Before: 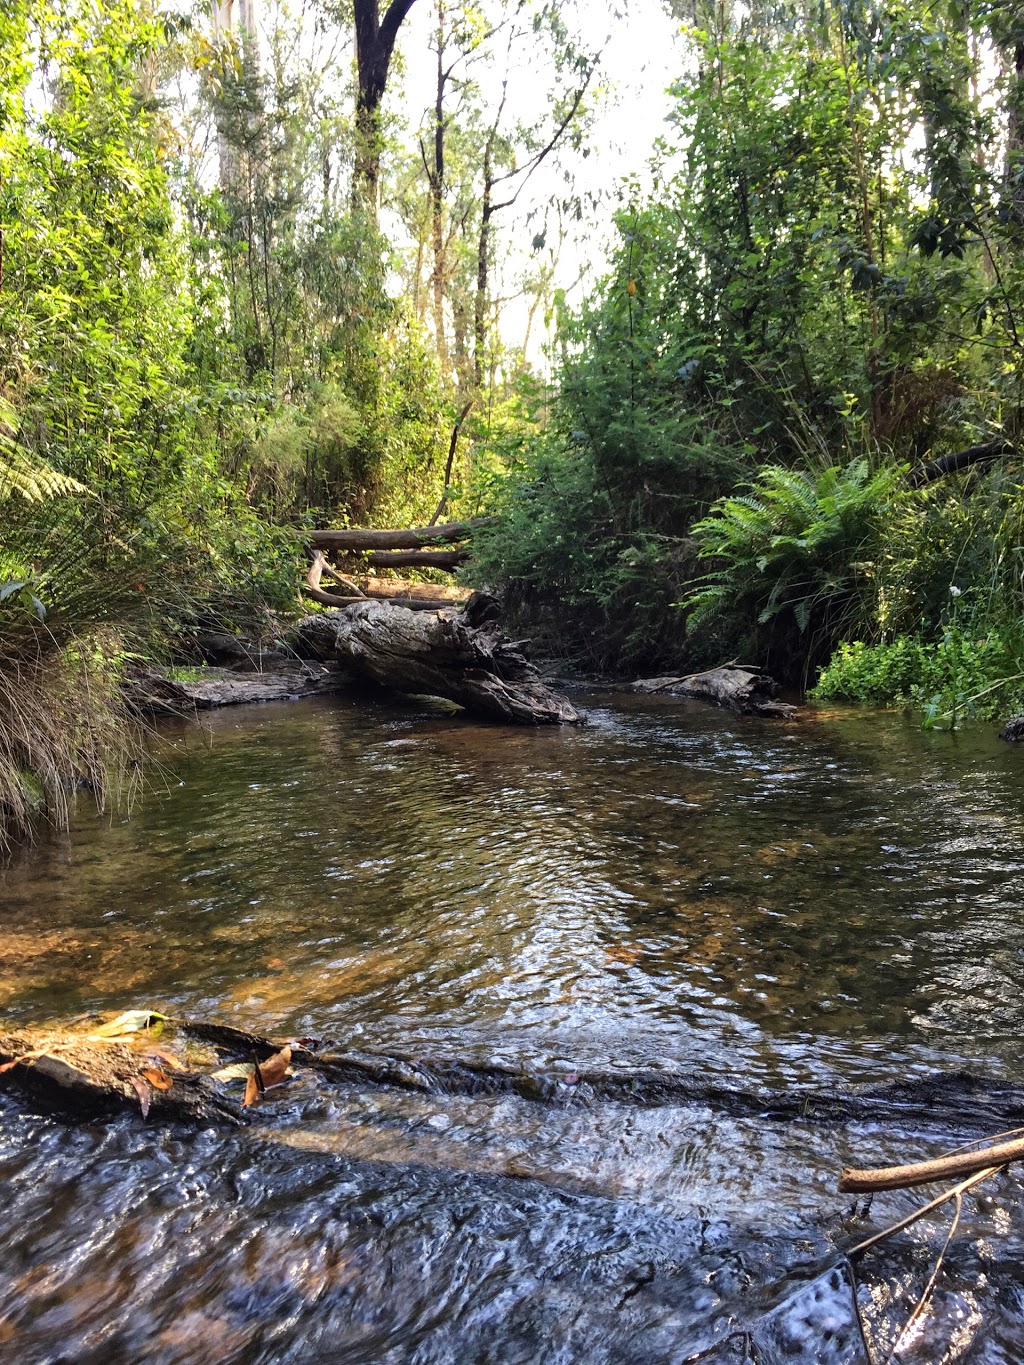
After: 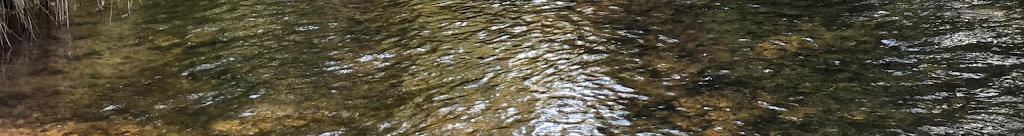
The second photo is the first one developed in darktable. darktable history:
vignetting: fall-off radius 60.65%
crop and rotate: top 59.084%, bottom 30.916%
